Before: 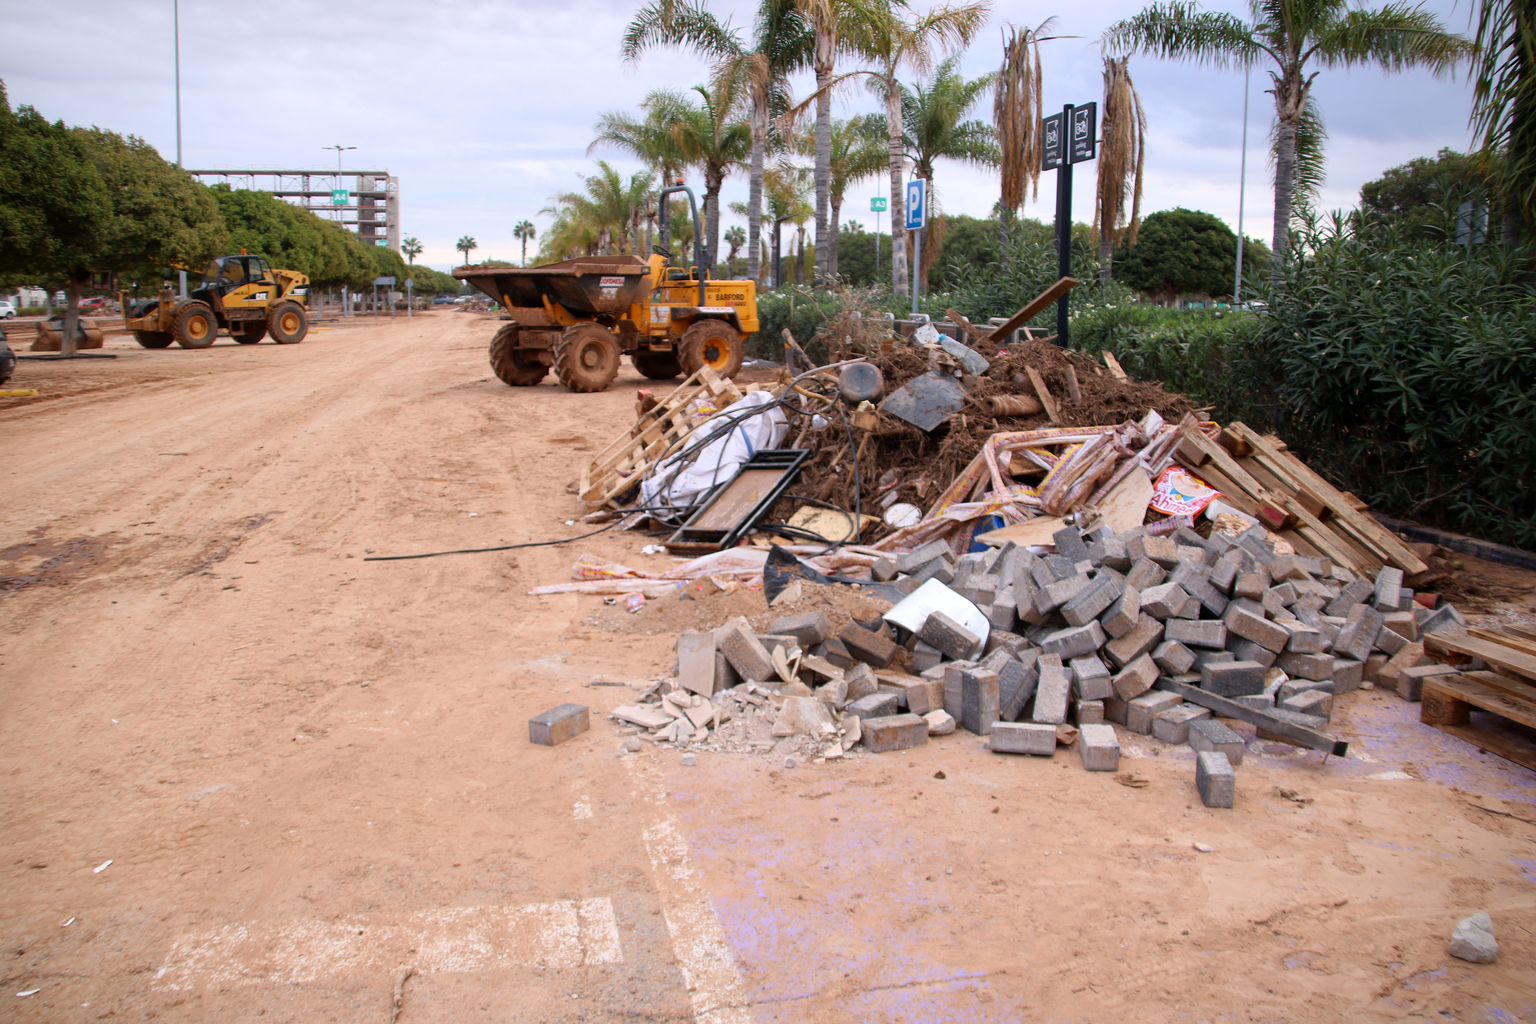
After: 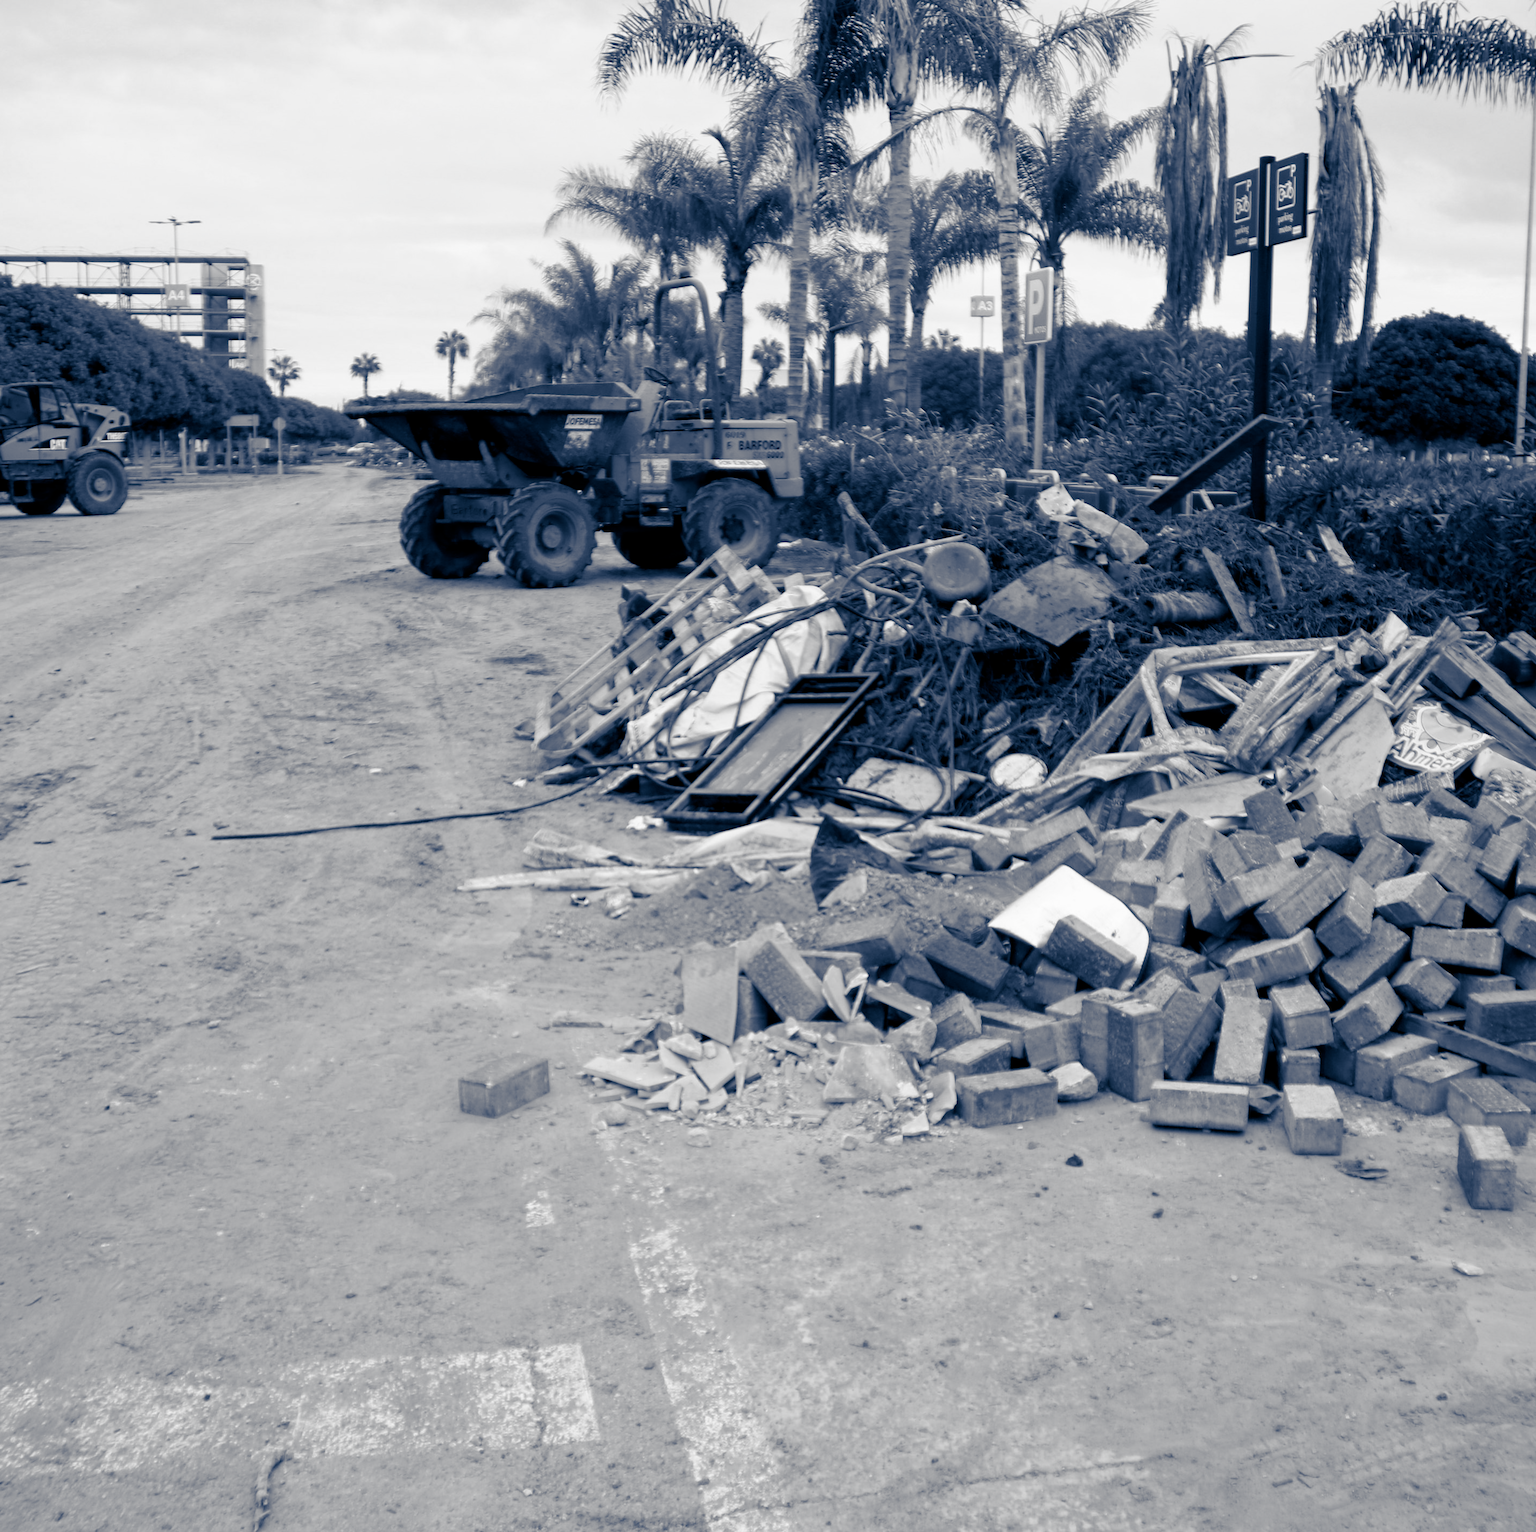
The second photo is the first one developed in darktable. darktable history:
color calibration: output gray [0.253, 0.26, 0.487, 0], gray › normalize channels true, illuminant as shot in camera, x 0.358, y 0.373, temperature 4628.91 K, gamut compression 0.026
crop and rotate: left 14.508%, right 18.708%
exposure: black level correction 0.005, exposure 0.002 EV, compensate highlight preservation false
color balance rgb: shadows lift › luminance -40.85%, shadows lift › chroma 14.159%, shadows lift › hue 260.76°, perceptual saturation grading › global saturation 35.086%, perceptual saturation grading › highlights -25.041%, perceptual saturation grading › shadows 49.526%, global vibrance 19.728%
